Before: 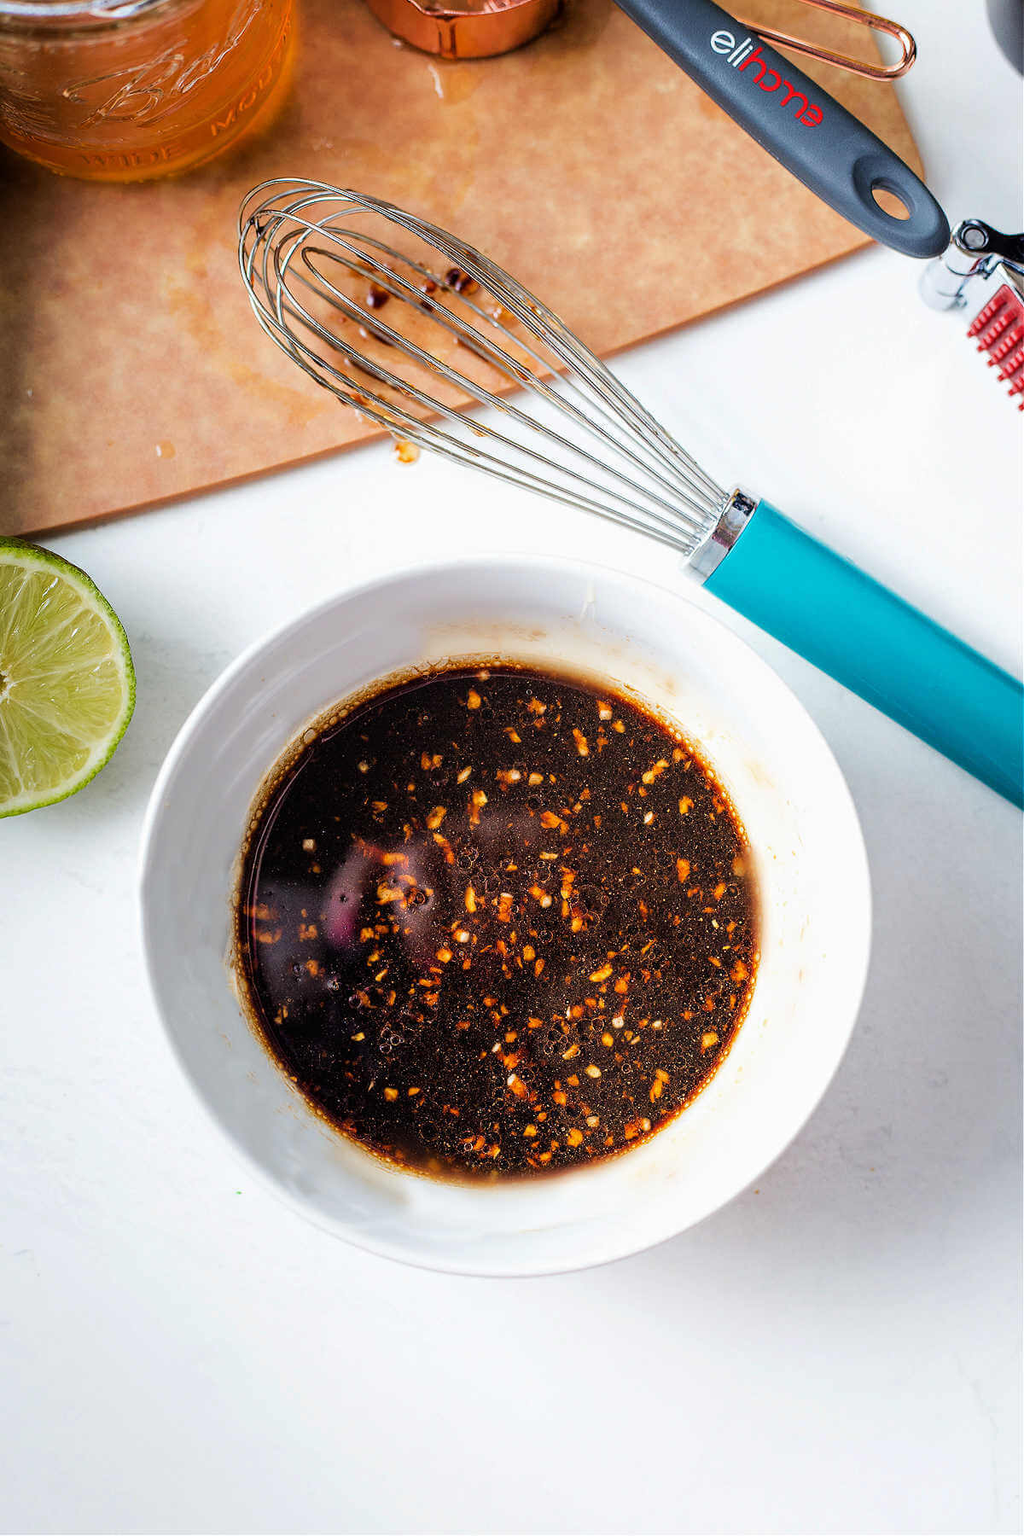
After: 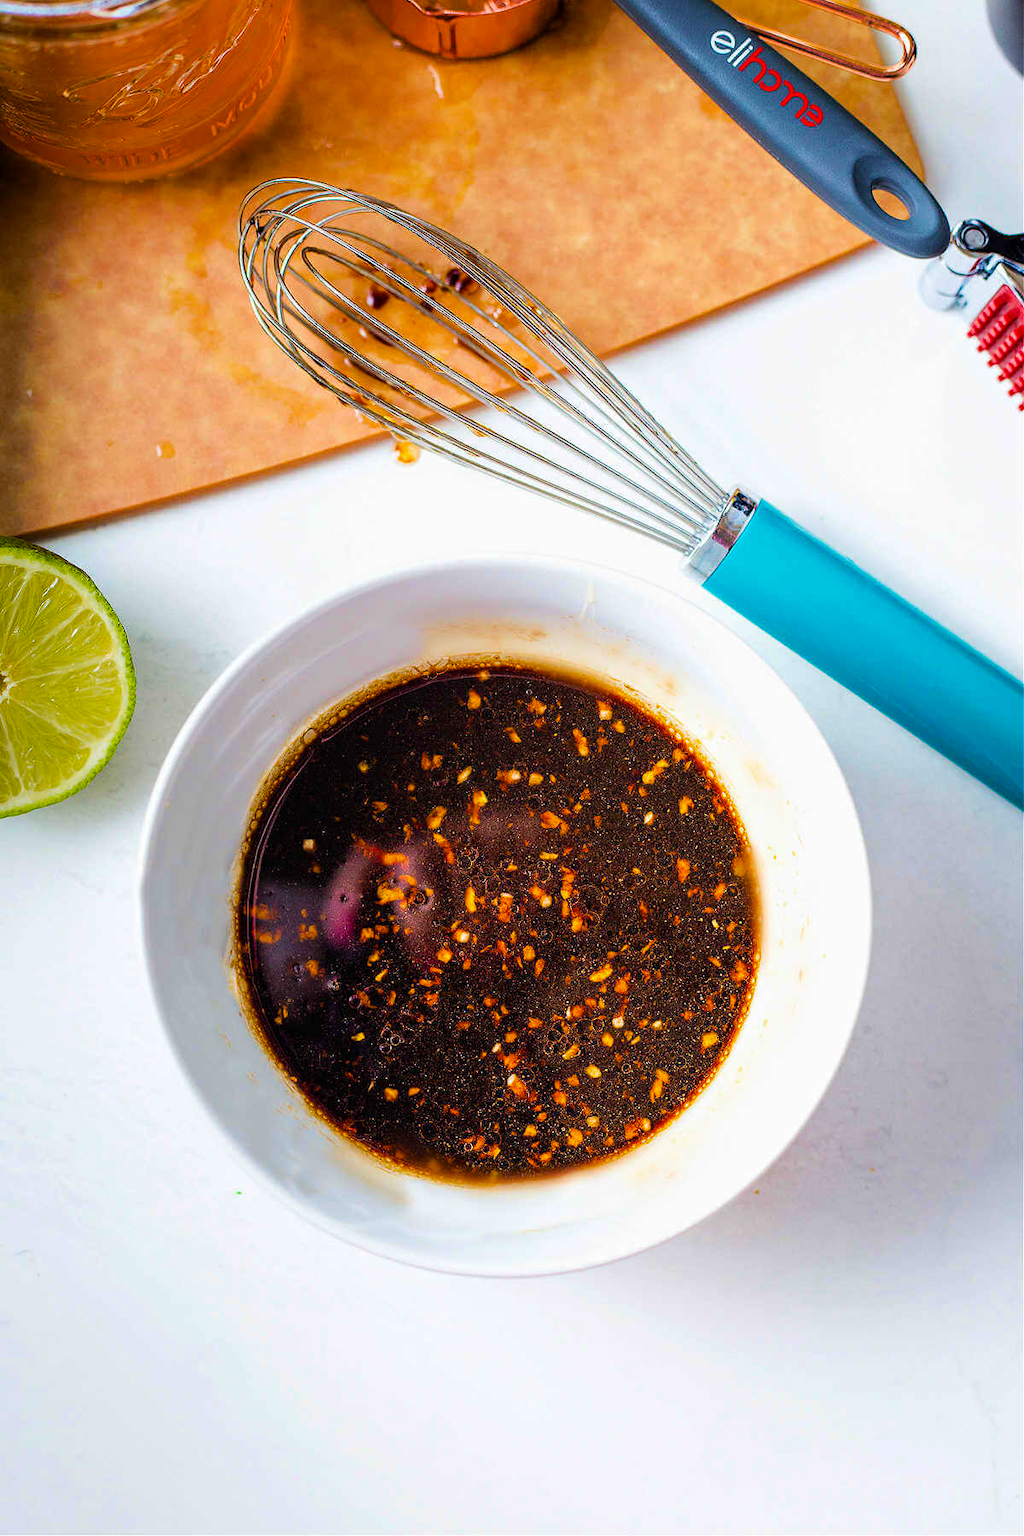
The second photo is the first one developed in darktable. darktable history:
color balance rgb: linear chroma grading › global chroma 10%, perceptual saturation grading › global saturation 30%, global vibrance 10%
velvia: on, module defaults
